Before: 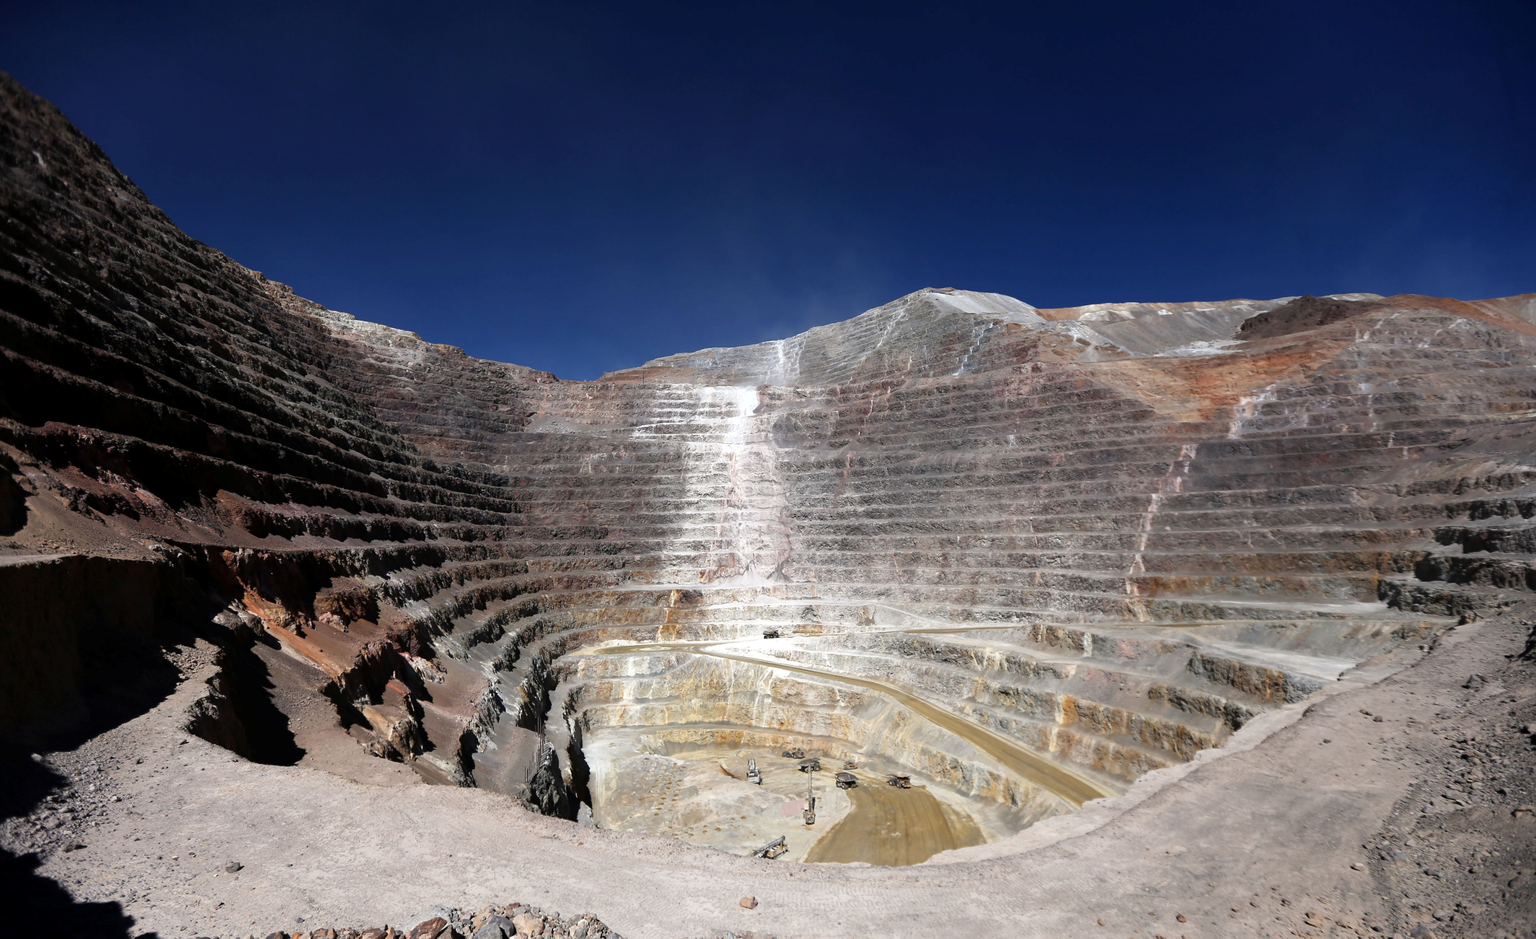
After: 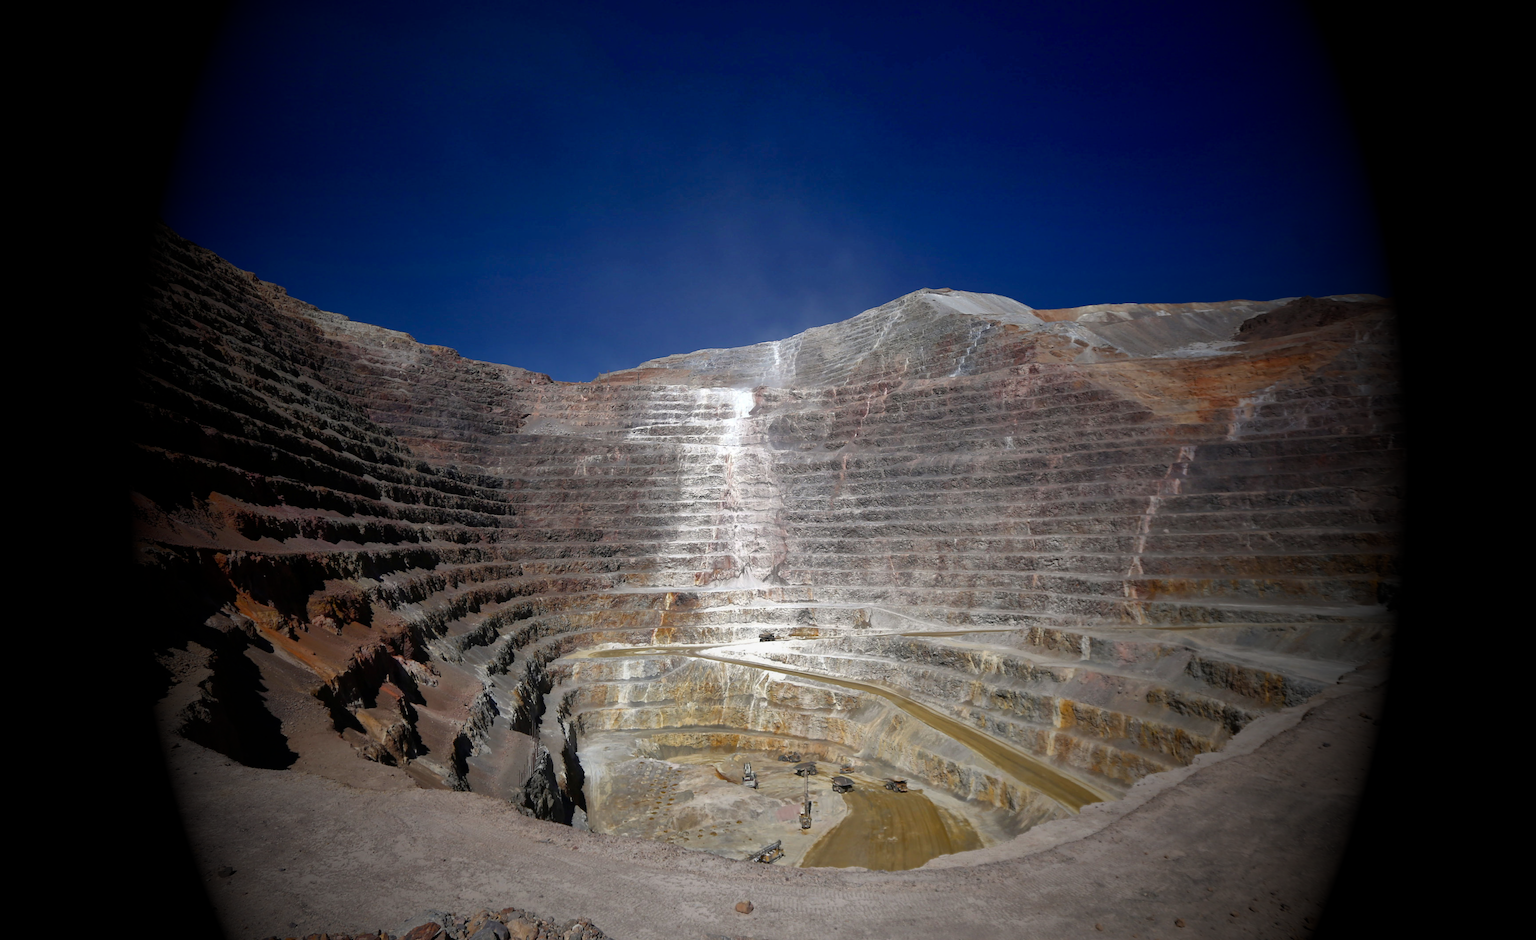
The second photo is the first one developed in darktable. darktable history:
shadows and highlights: highlights -60
vignetting: fall-off start 15.9%, fall-off radius 100%, brightness -1, saturation 0.5, width/height ratio 0.719
crop and rotate: left 0.614%, top 0.179%, bottom 0.309%
